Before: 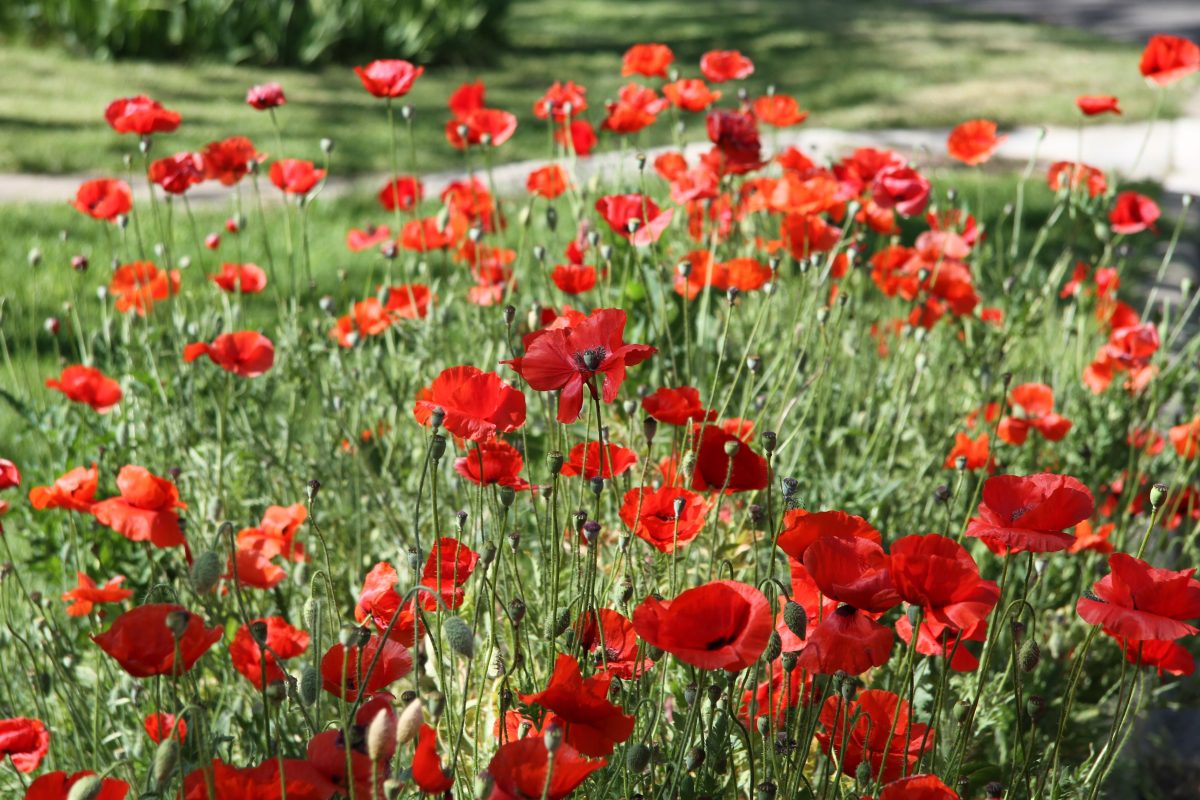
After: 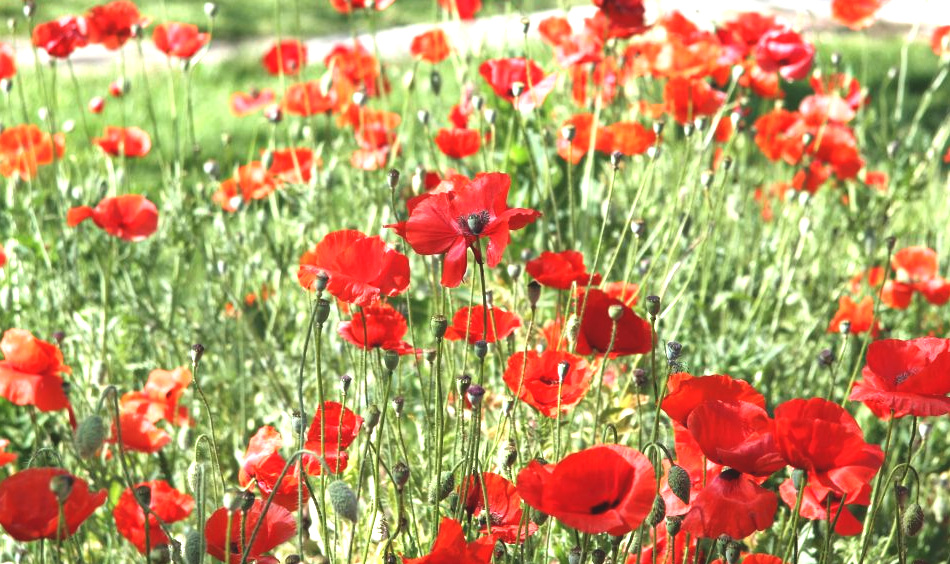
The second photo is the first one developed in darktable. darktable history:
exposure: black level correction -0.005, exposure 1.002 EV, compensate highlight preservation false
tone equalizer: -8 EV -1.85 EV, -7 EV -1.19 EV, -6 EV -1.66 EV
crop: left 9.674%, top 17.096%, right 11.105%, bottom 12.318%
